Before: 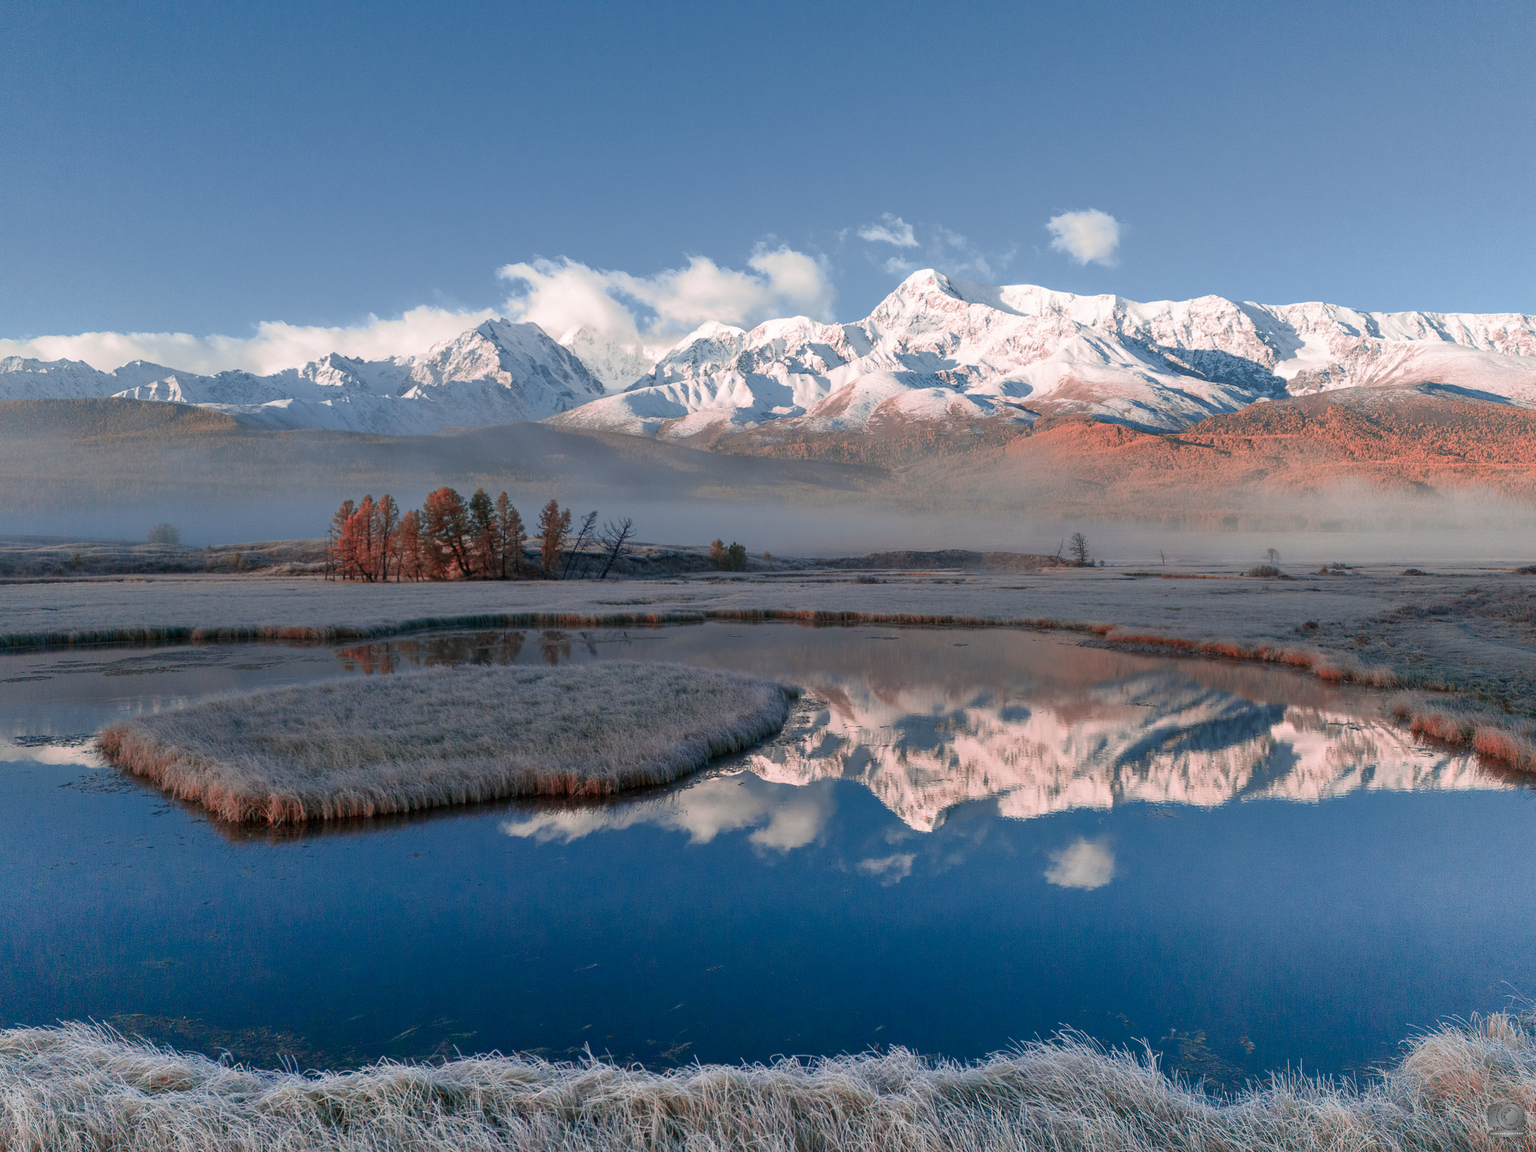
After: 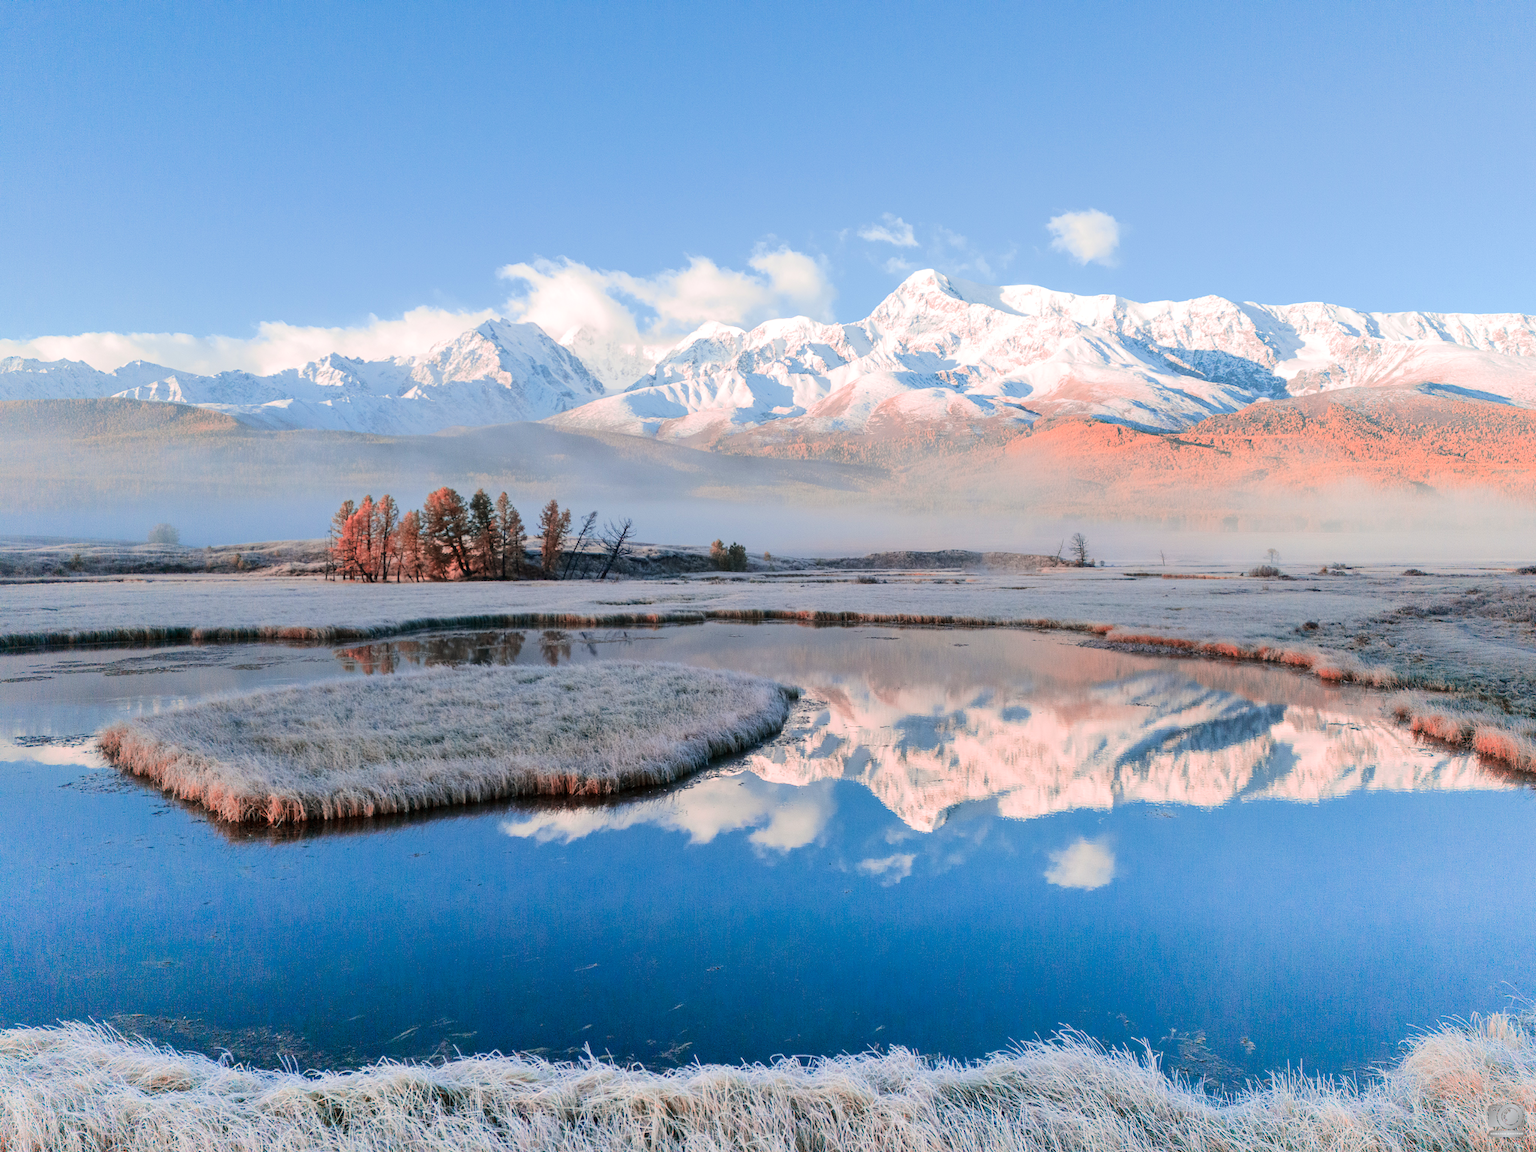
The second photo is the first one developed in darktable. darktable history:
tone equalizer: -7 EV 0.146 EV, -6 EV 0.58 EV, -5 EV 1.13 EV, -4 EV 1.35 EV, -3 EV 1.12 EV, -2 EV 0.6 EV, -1 EV 0.161 EV, edges refinement/feathering 500, mask exposure compensation -1.57 EV, preserve details no
